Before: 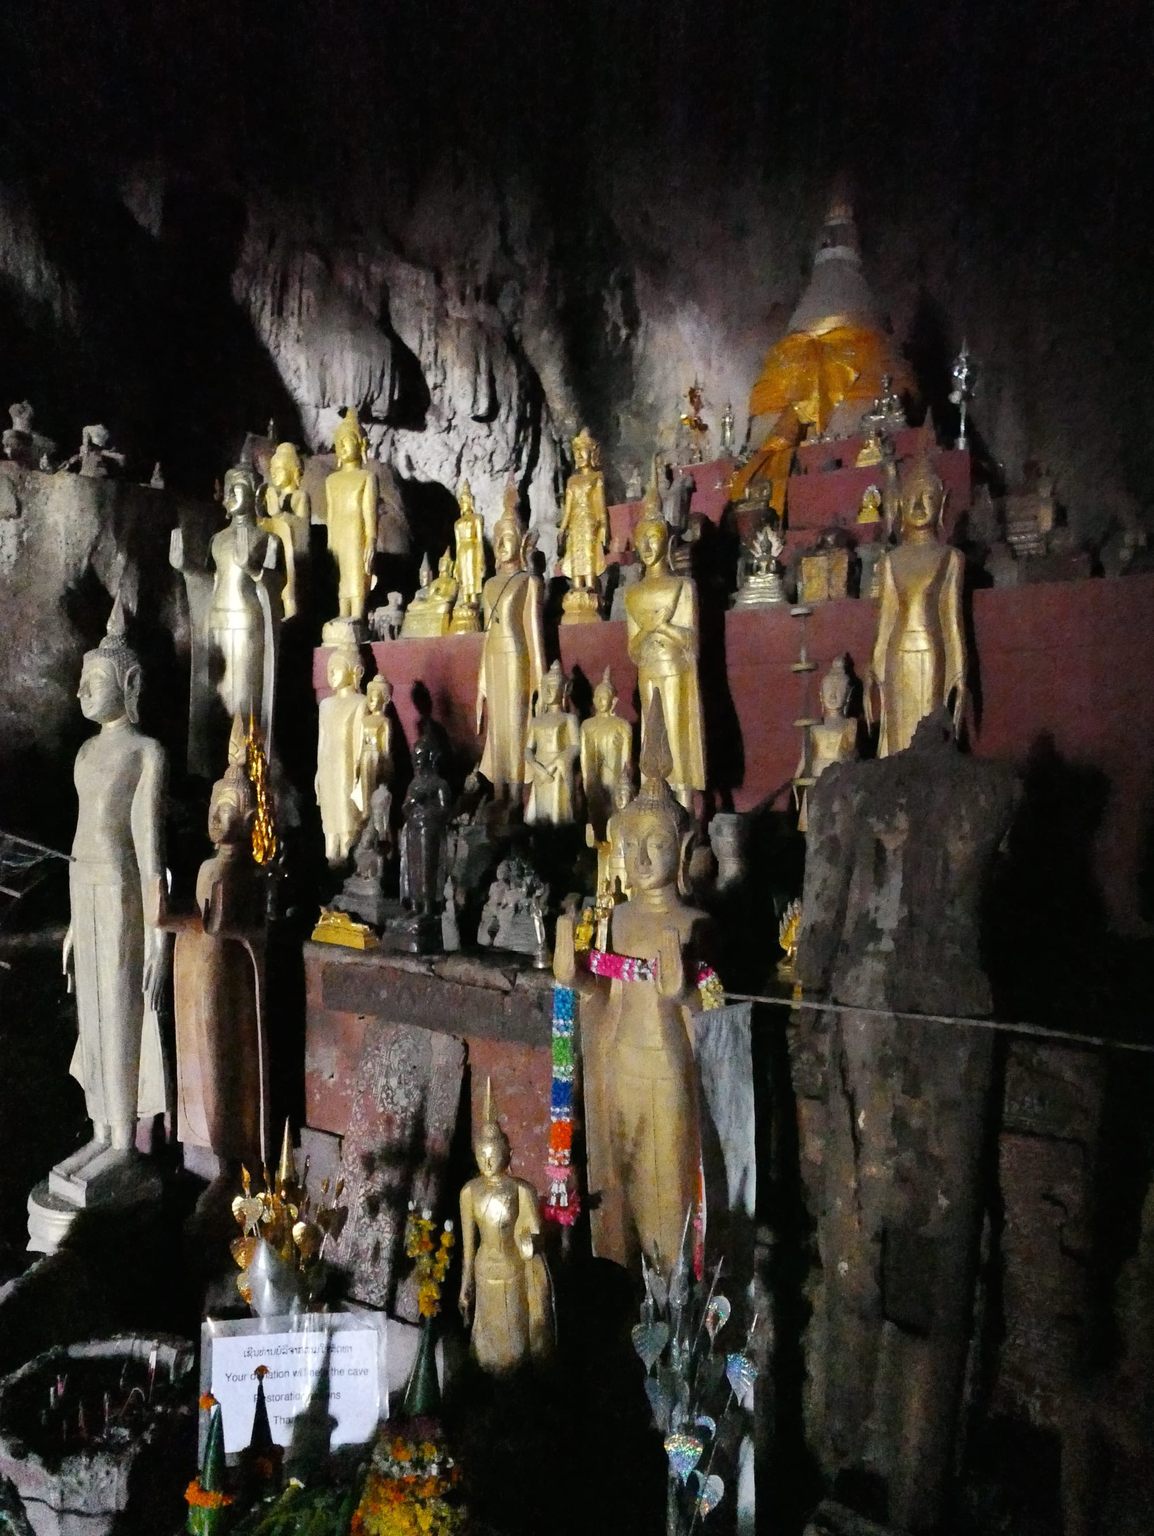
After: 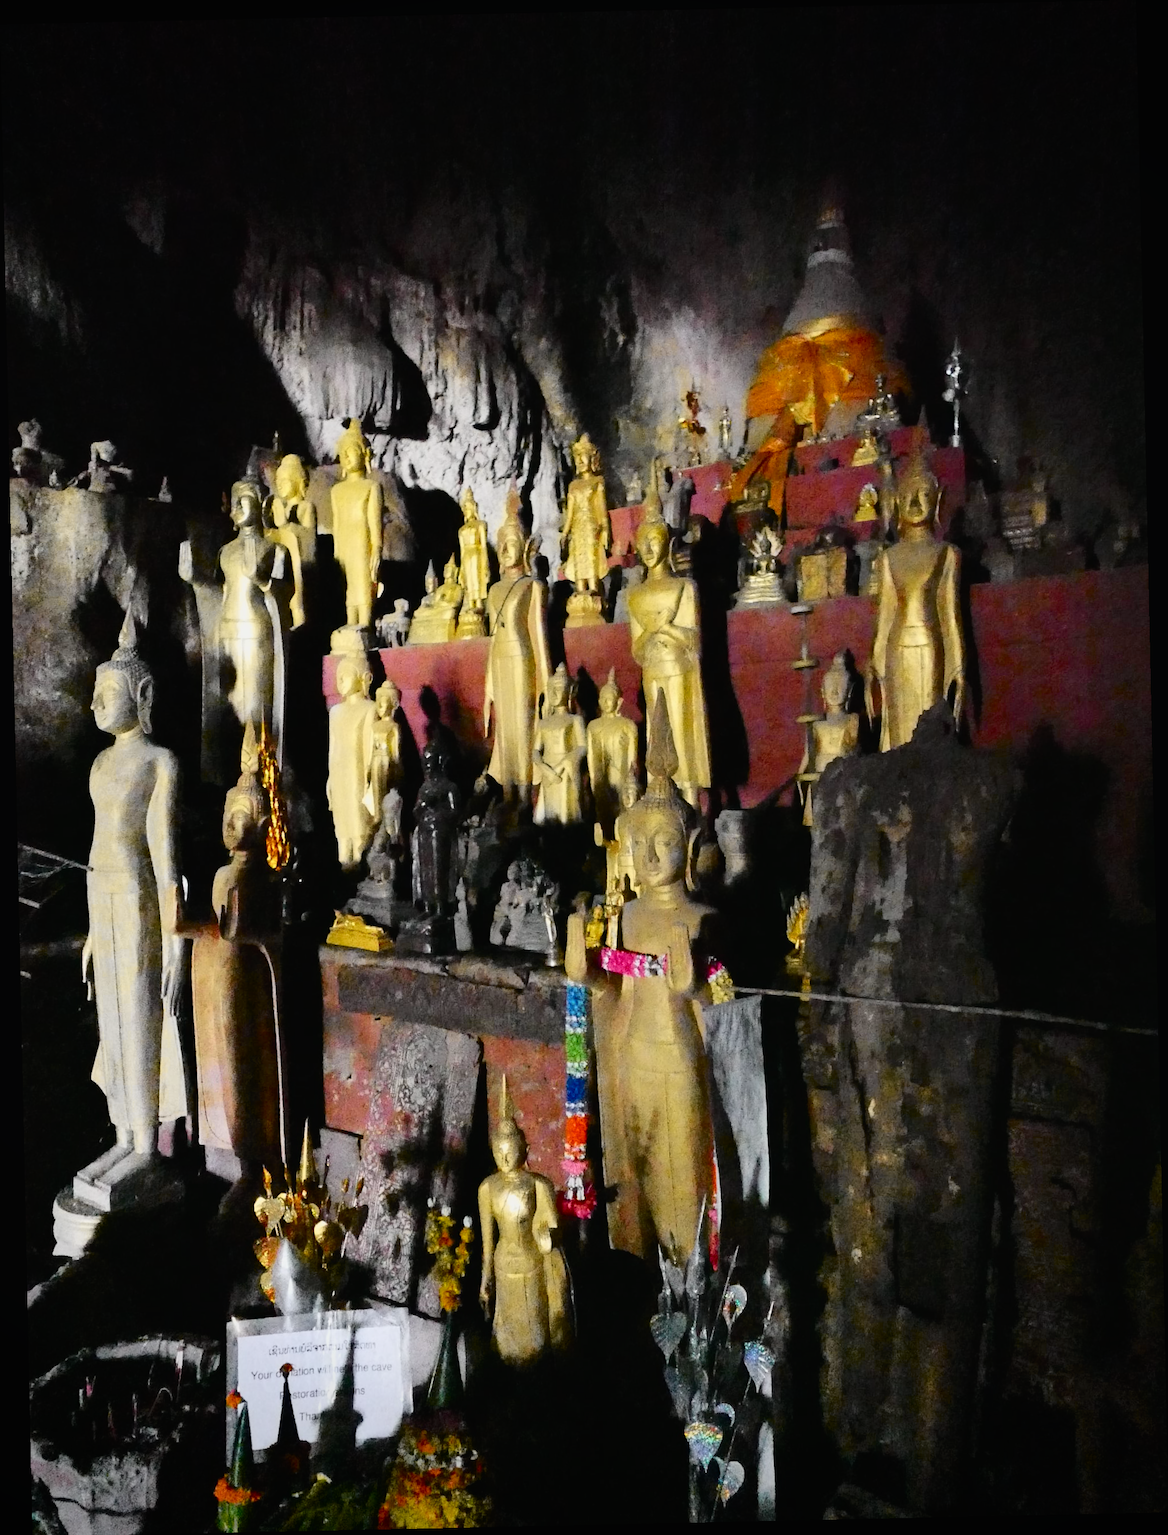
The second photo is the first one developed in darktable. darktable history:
vignetting: fall-off start 97.23%, saturation -0.024, center (-0.033, -0.042), width/height ratio 1.179, unbound false
rotate and perspective: rotation -1.24°, automatic cropping off
tone curve: curves: ch0 [(0, 0.012) (0.037, 0.03) (0.123, 0.092) (0.19, 0.157) (0.269, 0.27) (0.48, 0.57) (0.595, 0.695) (0.718, 0.823) (0.855, 0.913) (1, 0.982)]; ch1 [(0, 0) (0.243, 0.245) (0.422, 0.415) (0.493, 0.495) (0.508, 0.506) (0.536, 0.542) (0.569, 0.611) (0.611, 0.662) (0.769, 0.807) (1, 1)]; ch2 [(0, 0) (0.249, 0.216) (0.349, 0.321) (0.424, 0.442) (0.476, 0.483) (0.498, 0.499) (0.517, 0.519) (0.532, 0.56) (0.569, 0.624) (0.614, 0.667) (0.706, 0.757) (0.808, 0.809) (0.991, 0.968)], color space Lab, independent channels, preserve colors none
exposure: exposure -0.242 EV, compensate highlight preservation false
